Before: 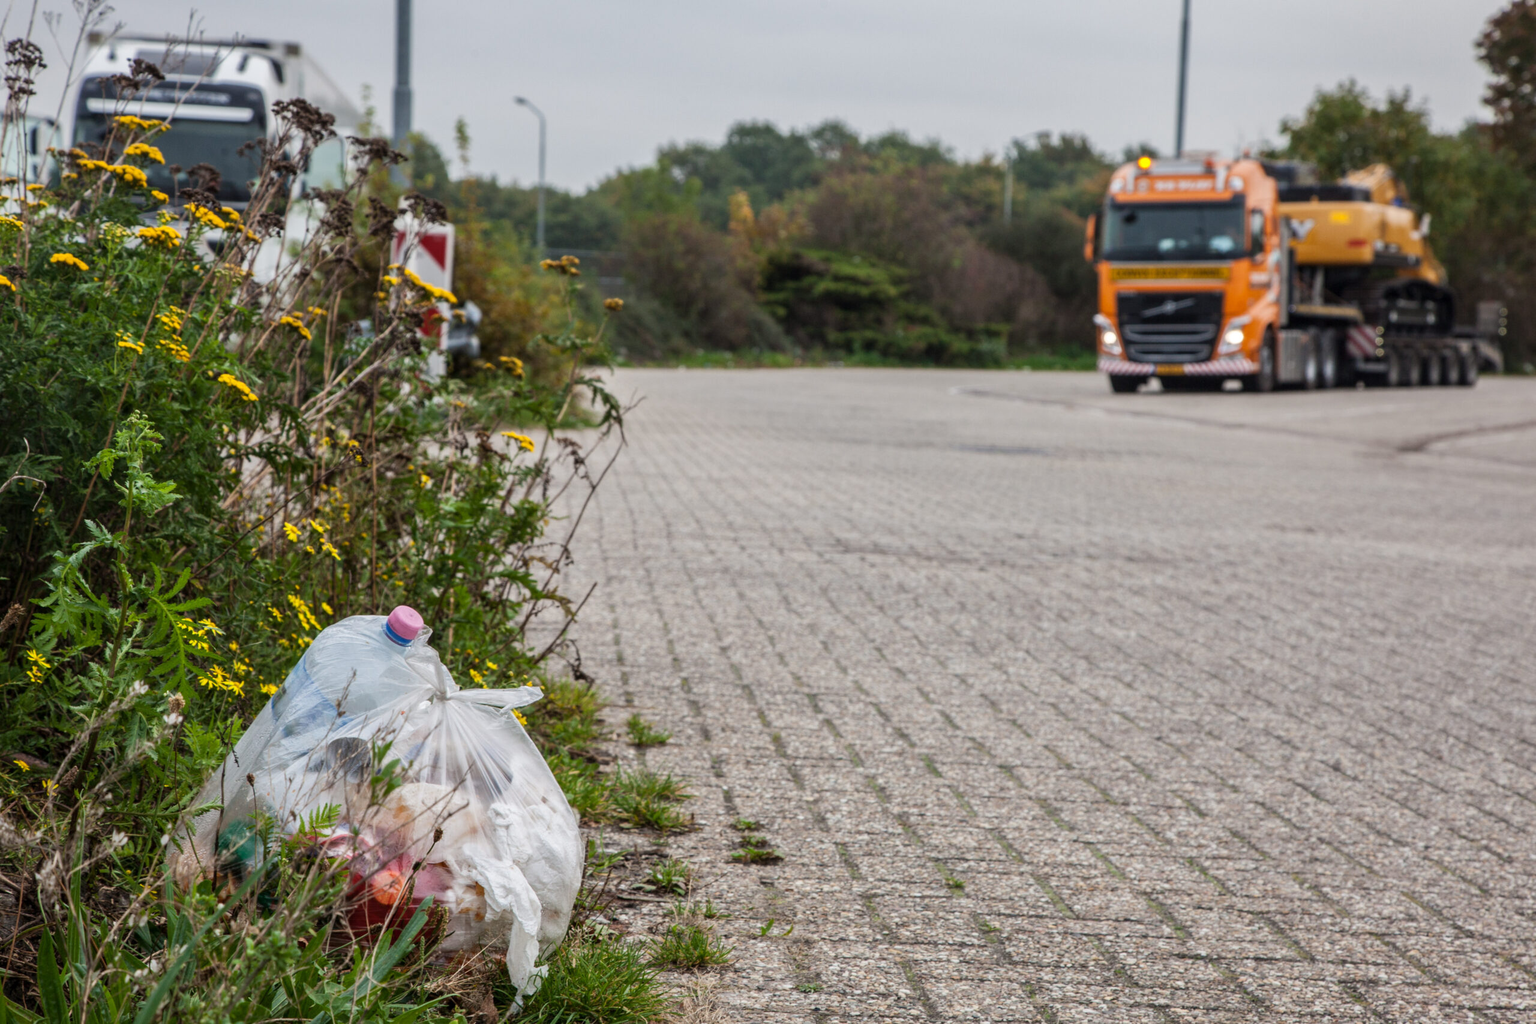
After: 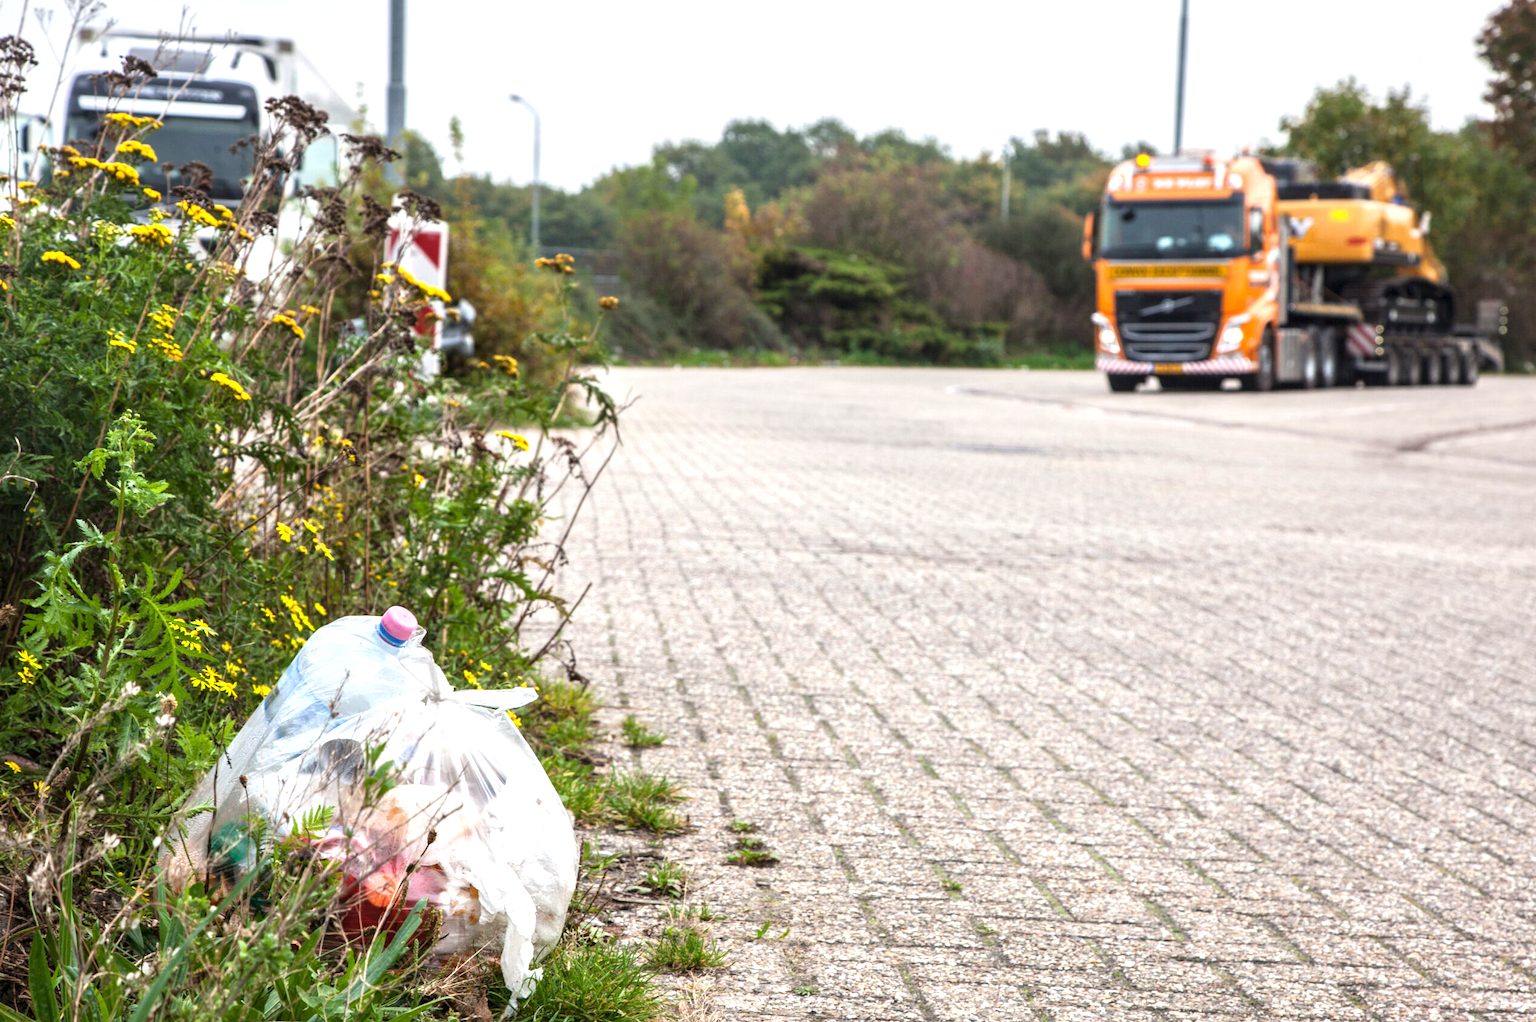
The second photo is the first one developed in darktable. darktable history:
exposure: exposure 1 EV, compensate exposure bias true, compensate highlight preservation false
crop and rotate: left 0.624%, top 0.399%, bottom 0.374%
